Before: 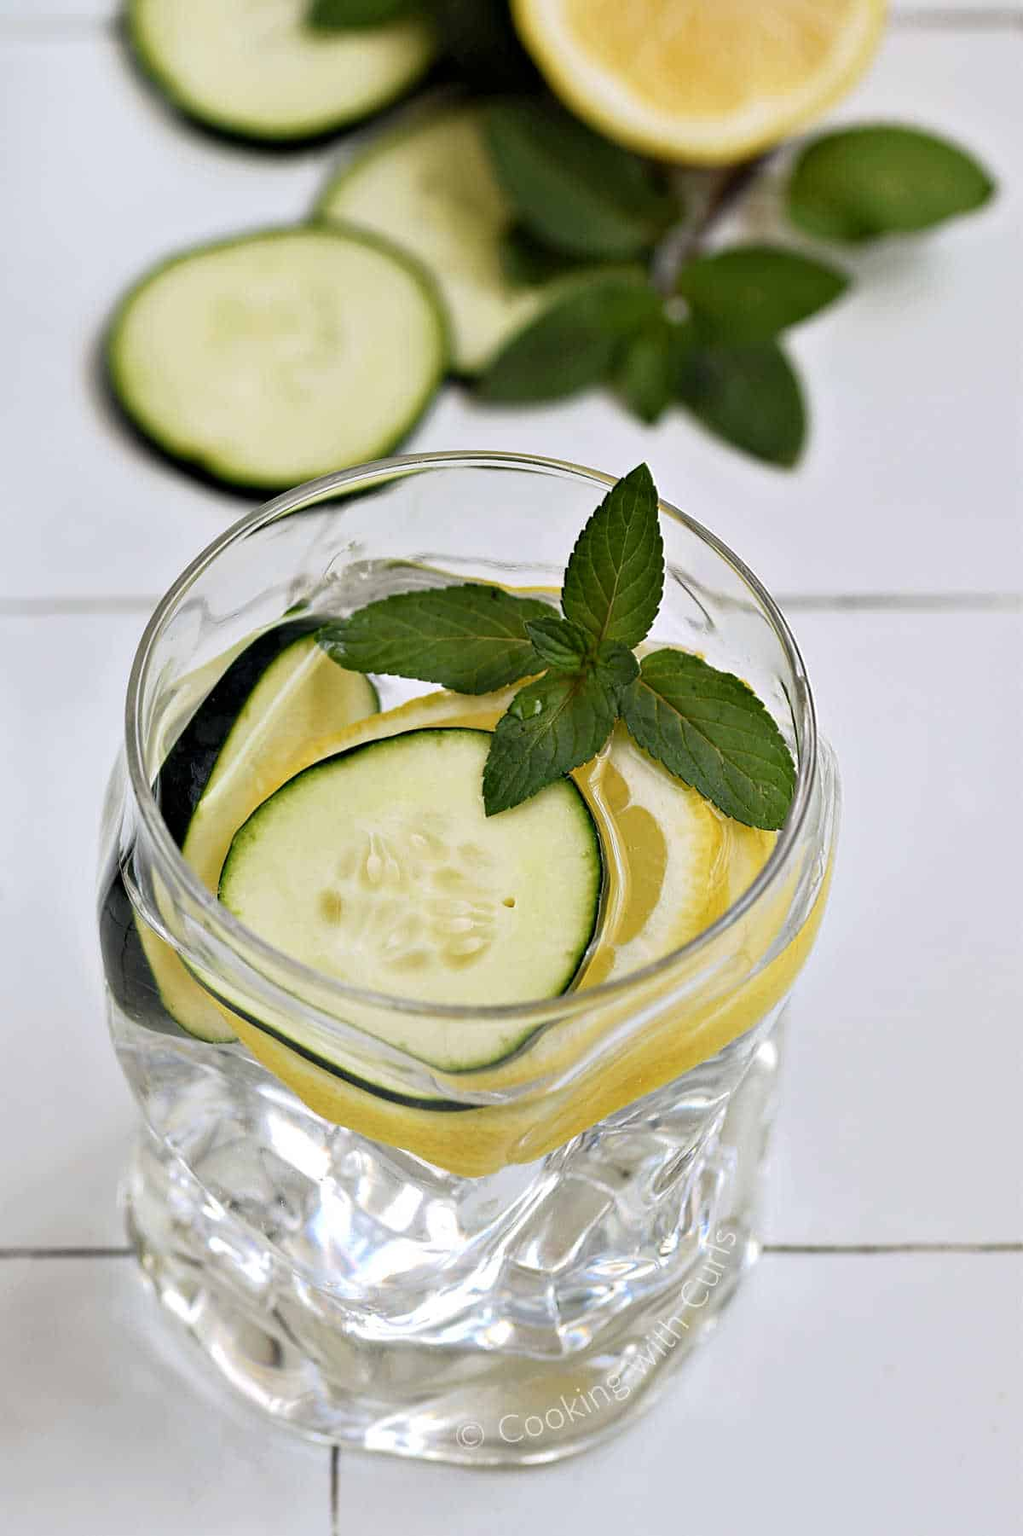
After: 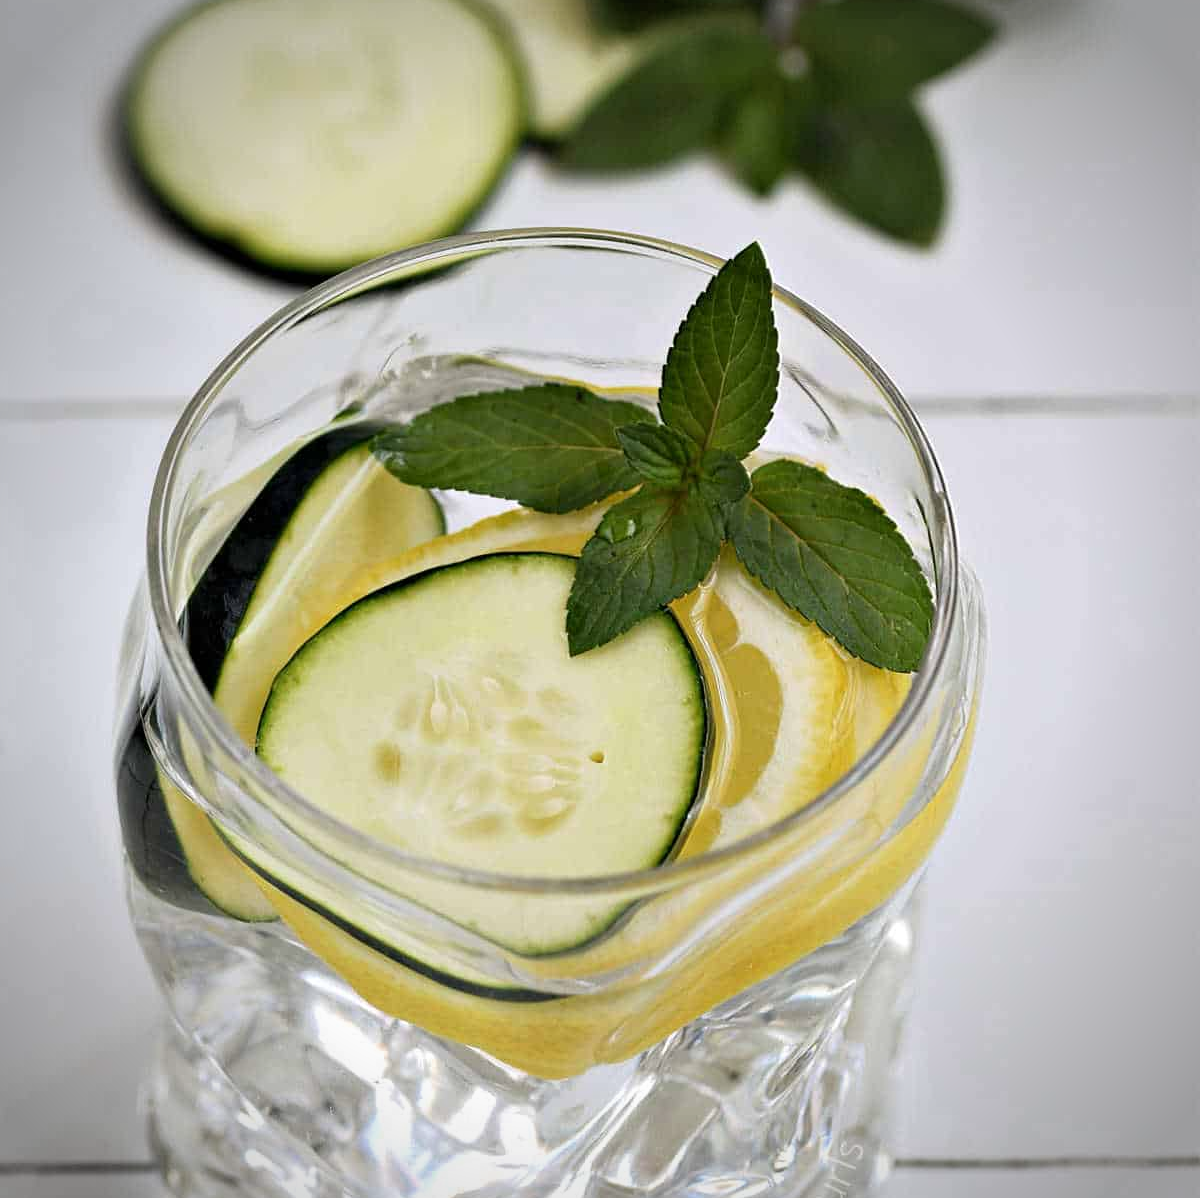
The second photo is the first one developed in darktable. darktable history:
crop: top 16.727%, bottom 16.727%
vignetting: automatic ratio true
